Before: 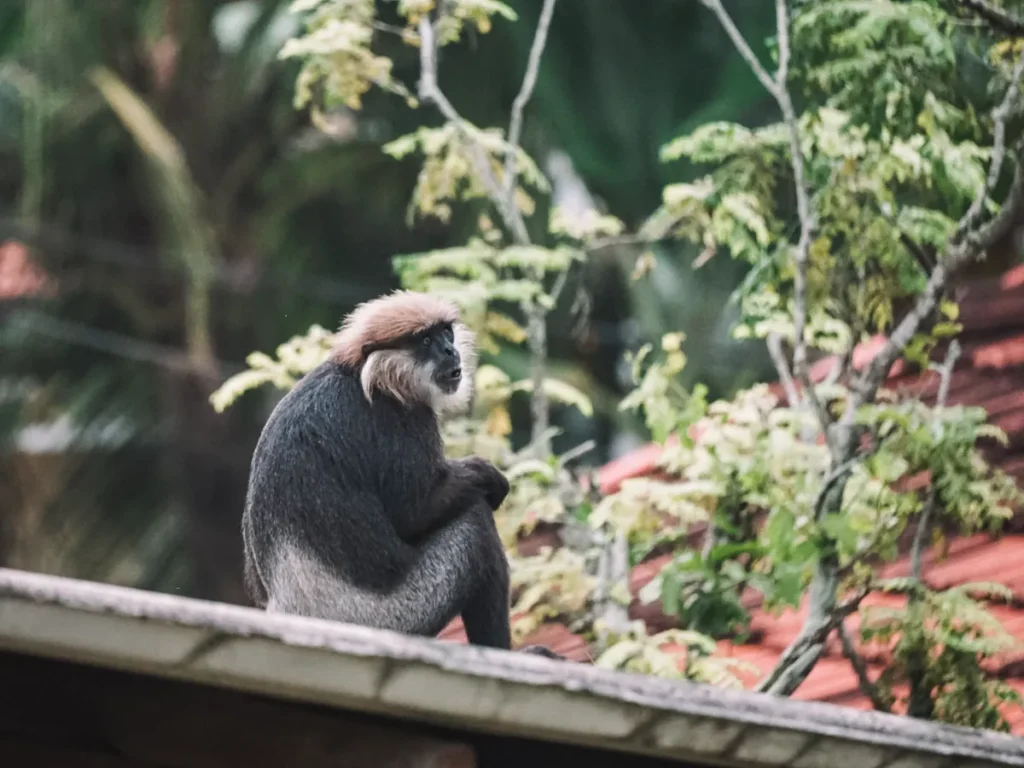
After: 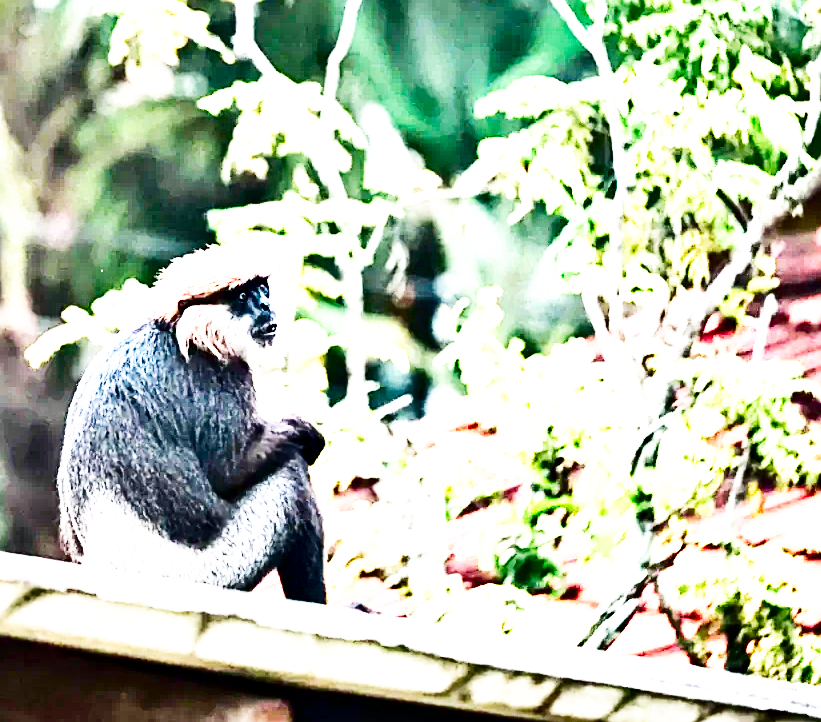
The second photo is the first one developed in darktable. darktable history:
exposure: black level correction 0.001, exposure 2 EV, compensate highlight preservation false
sharpen: on, module defaults
contrast equalizer: y [[0.6 ×6], [0.55 ×6], [0 ×6], [0 ×6], [0 ×6]]
crop and rotate: left 18.023%, top 5.956%, right 1.728%
contrast brightness saturation: contrast 0.217, brightness -0.186, saturation 0.239
base curve: curves: ch0 [(0, 0) (0.007, 0.004) (0.027, 0.03) (0.046, 0.07) (0.207, 0.54) (0.442, 0.872) (0.673, 0.972) (1, 1)], preserve colors none
